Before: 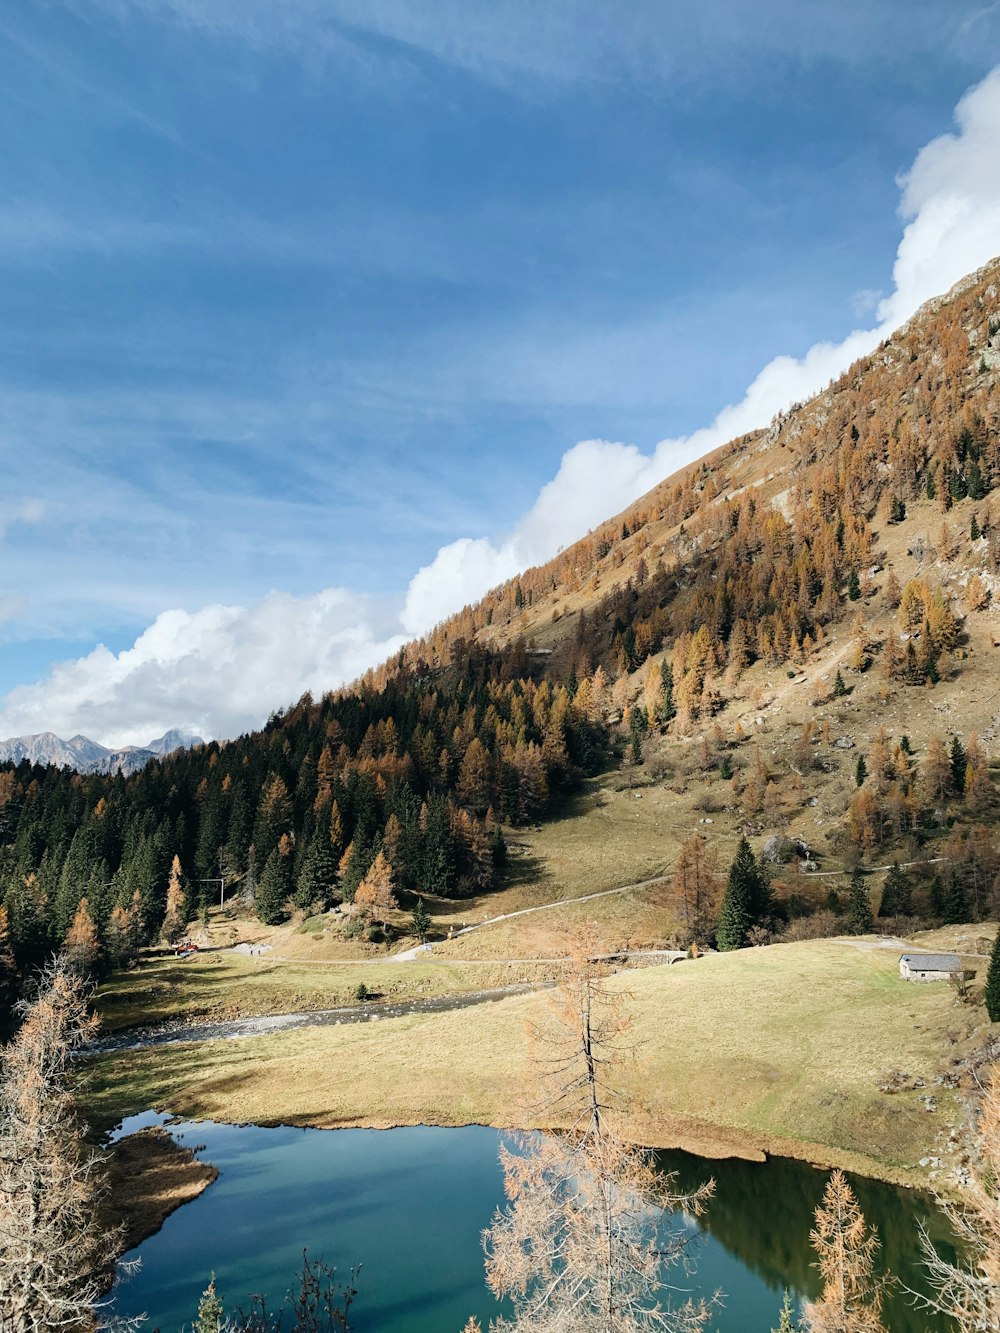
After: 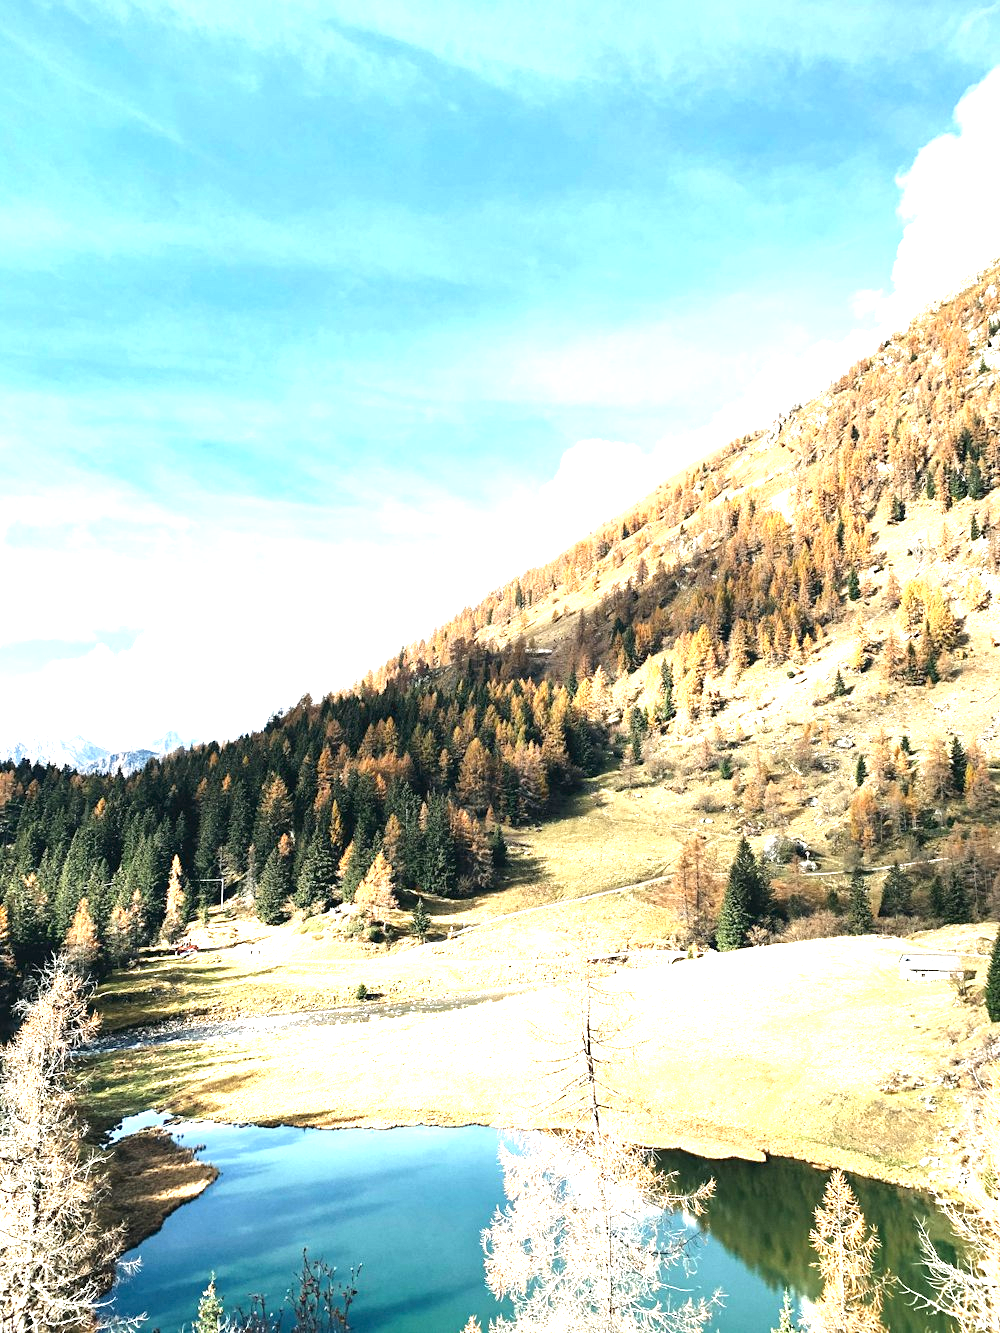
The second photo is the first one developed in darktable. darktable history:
local contrast: mode bilateral grid, contrast 20, coarseness 50, detail 120%, midtone range 0.2
exposure: black level correction 0, exposure 1.754 EV, compensate highlight preservation false
